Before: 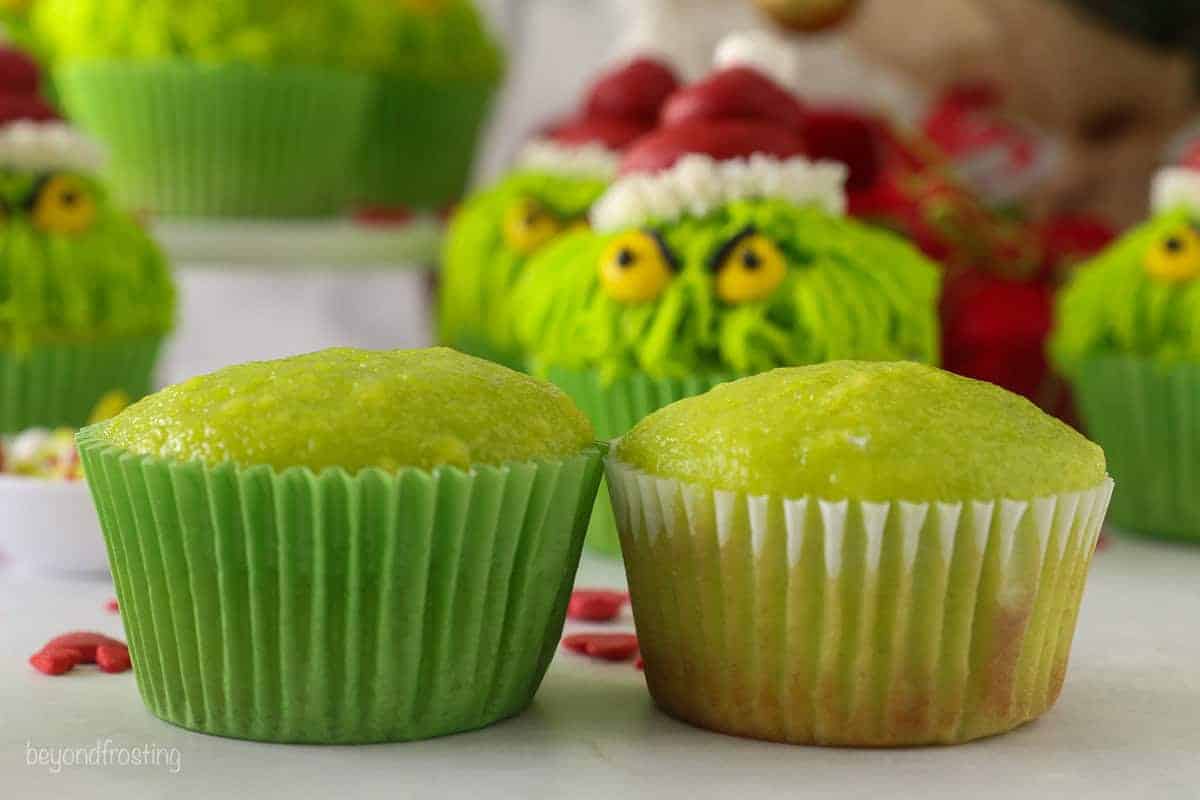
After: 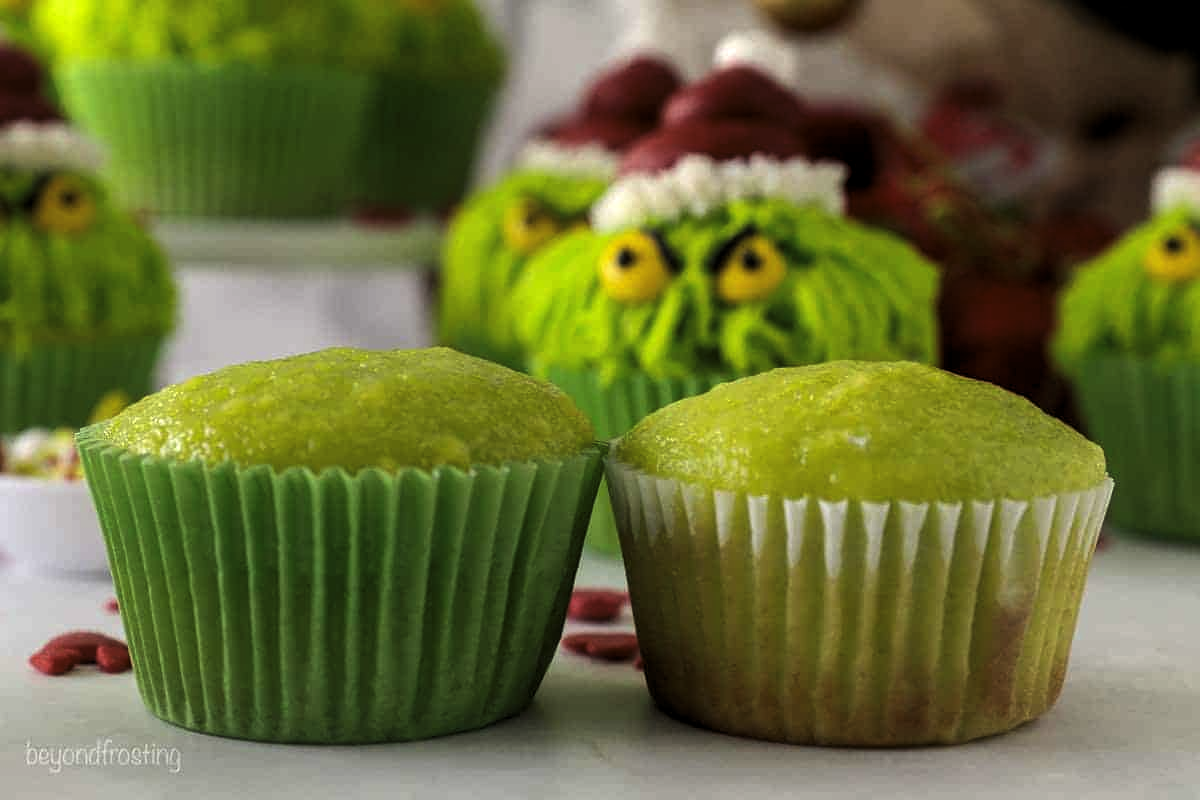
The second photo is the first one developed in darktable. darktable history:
levels: levels [0.101, 0.578, 0.953]
